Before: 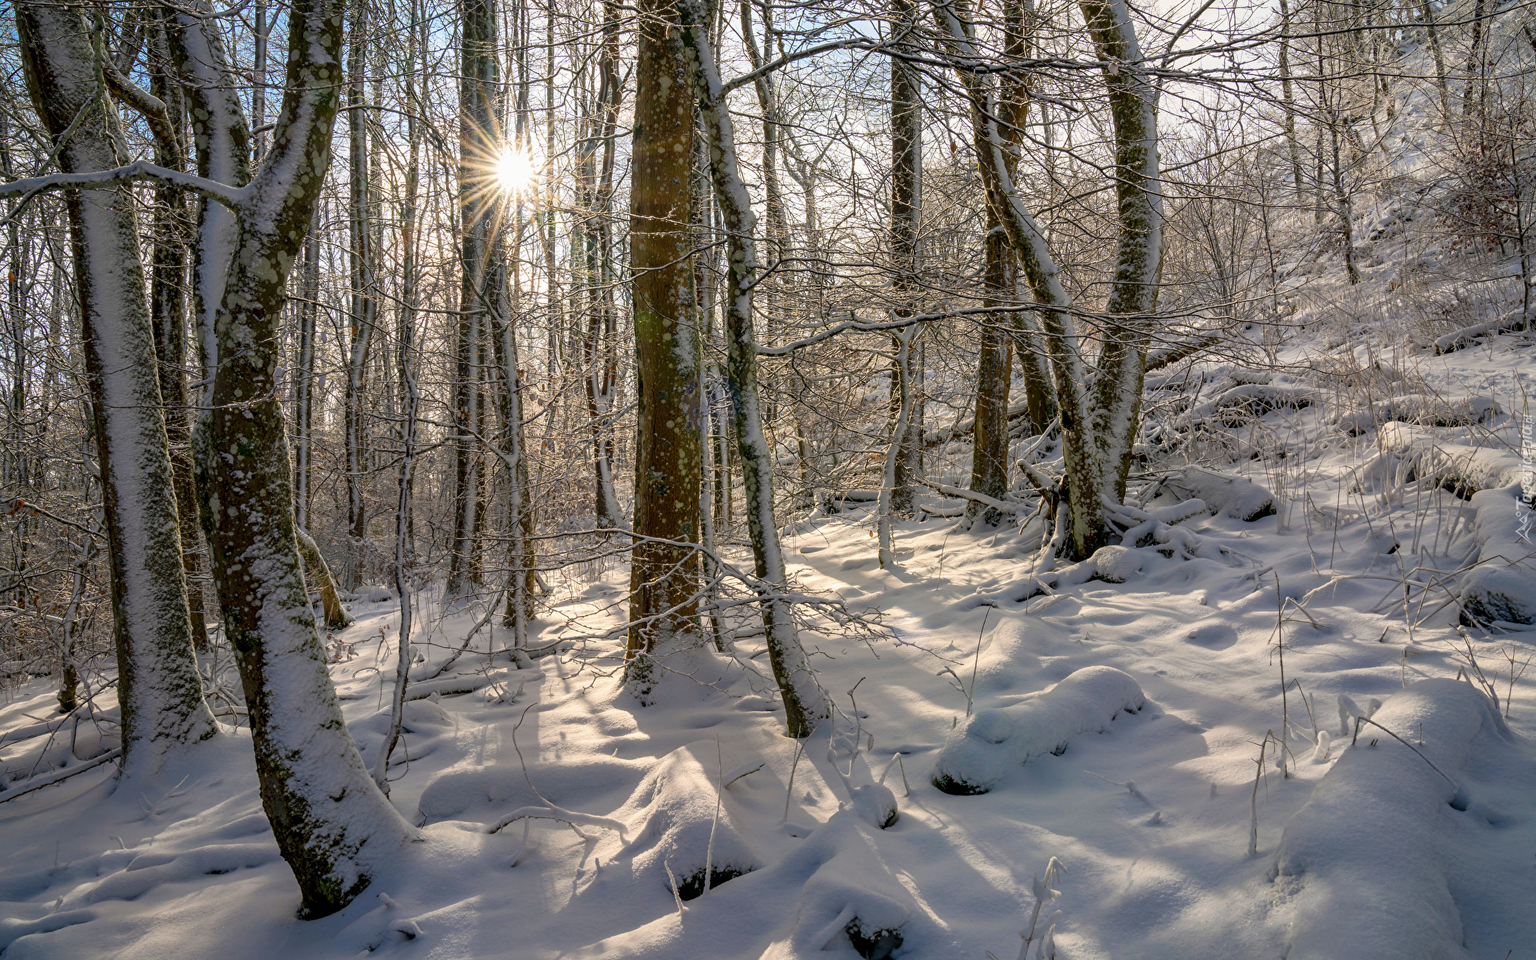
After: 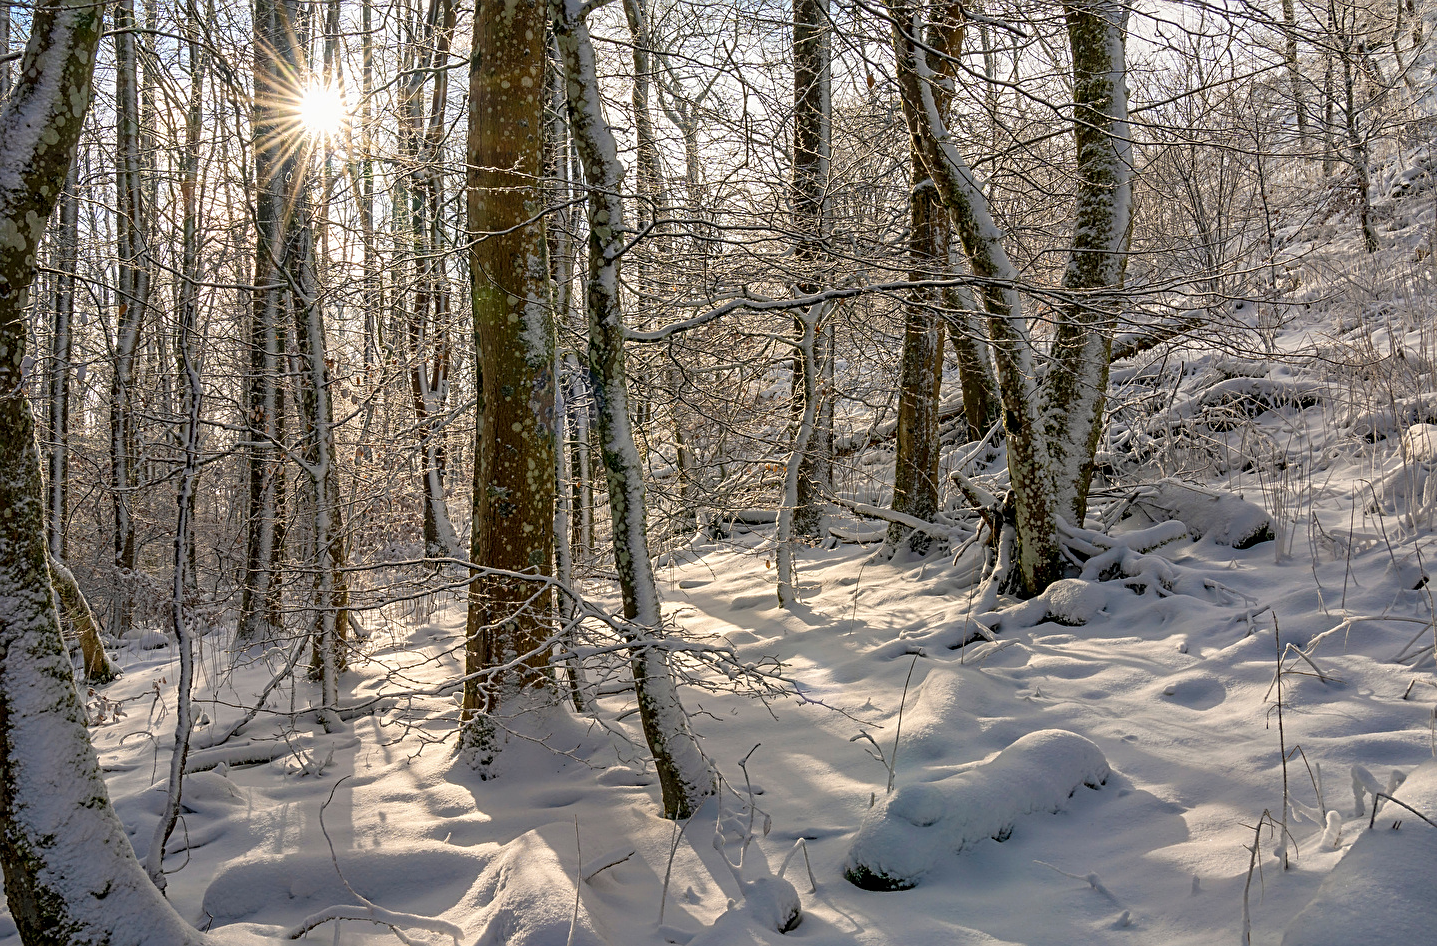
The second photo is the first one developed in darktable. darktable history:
crop: left 16.768%, top 8.653%, right 8.362%, bottom 12.485%
sharpen: on, module defaults
